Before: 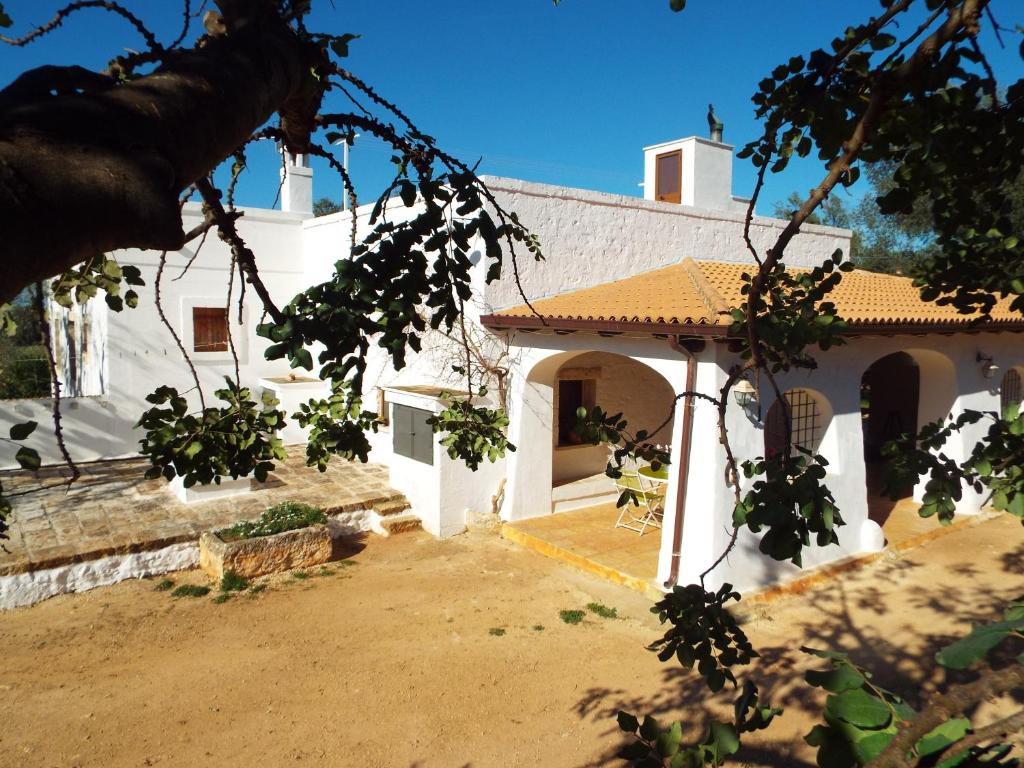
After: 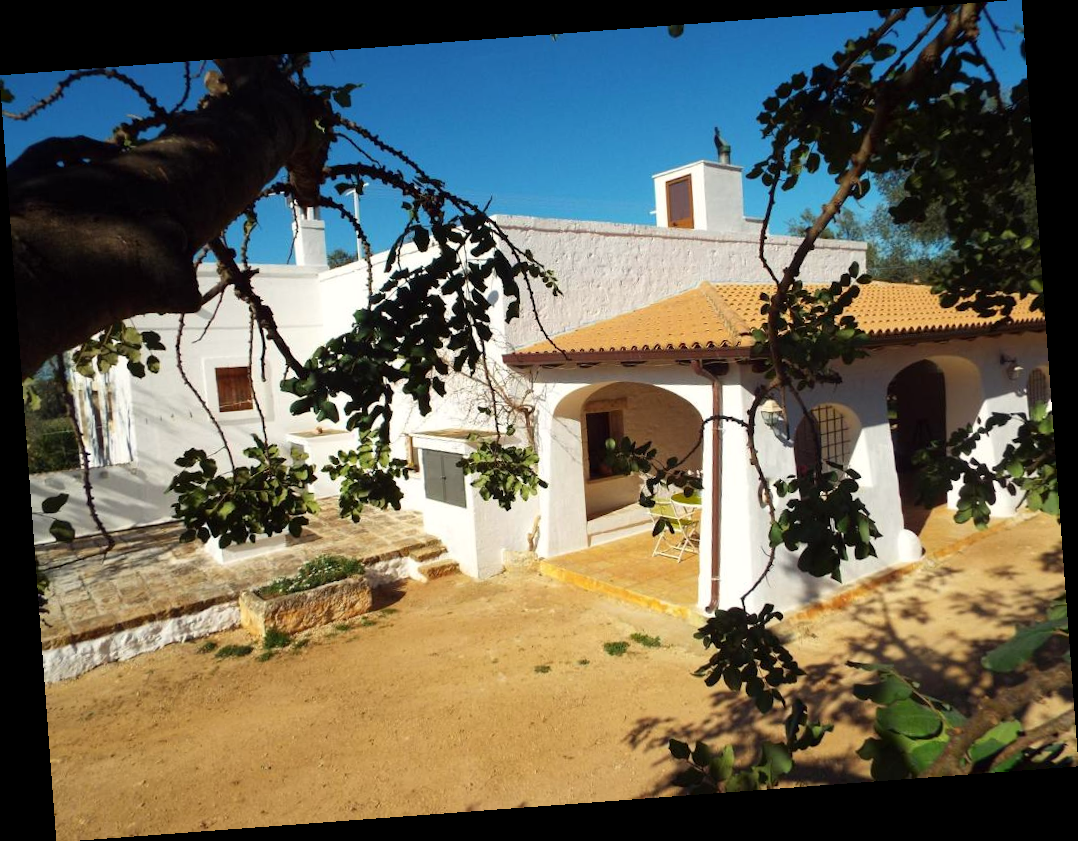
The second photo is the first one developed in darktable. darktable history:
rotate and perspective: rotation -4.25°, automatic cropping off
color correction: highlights b* 3
